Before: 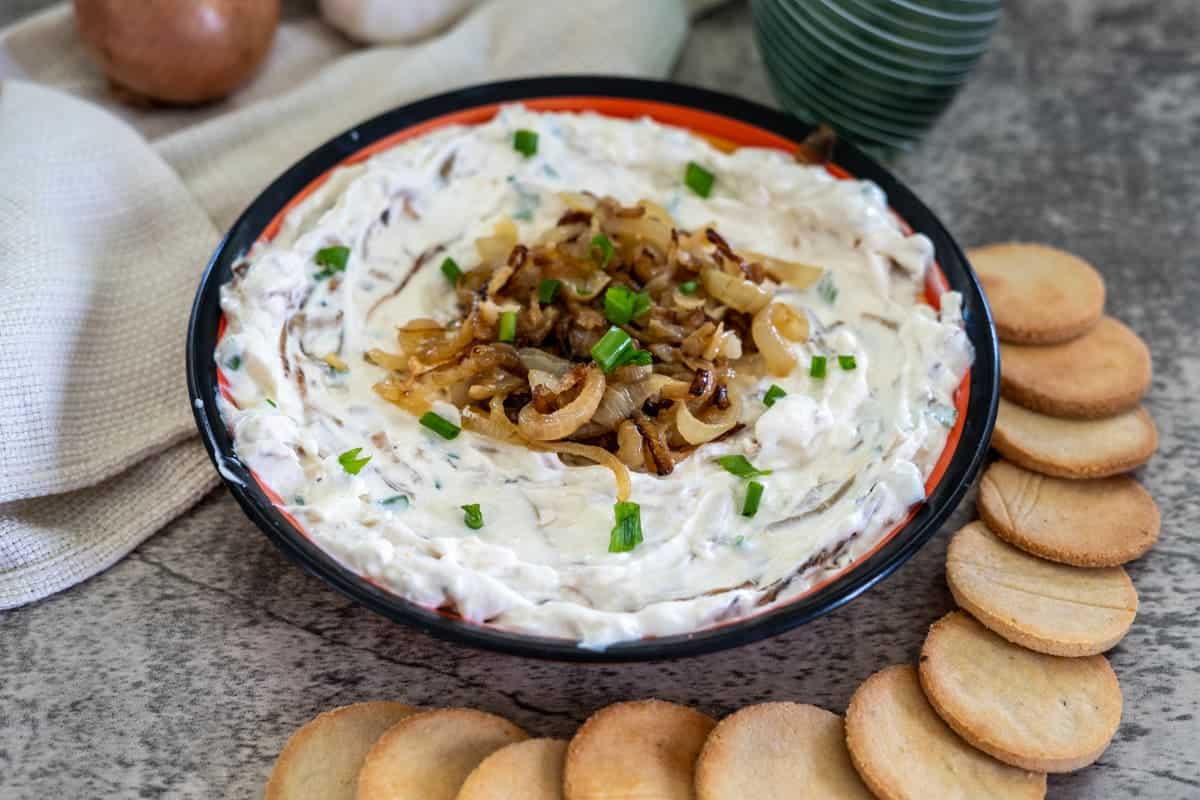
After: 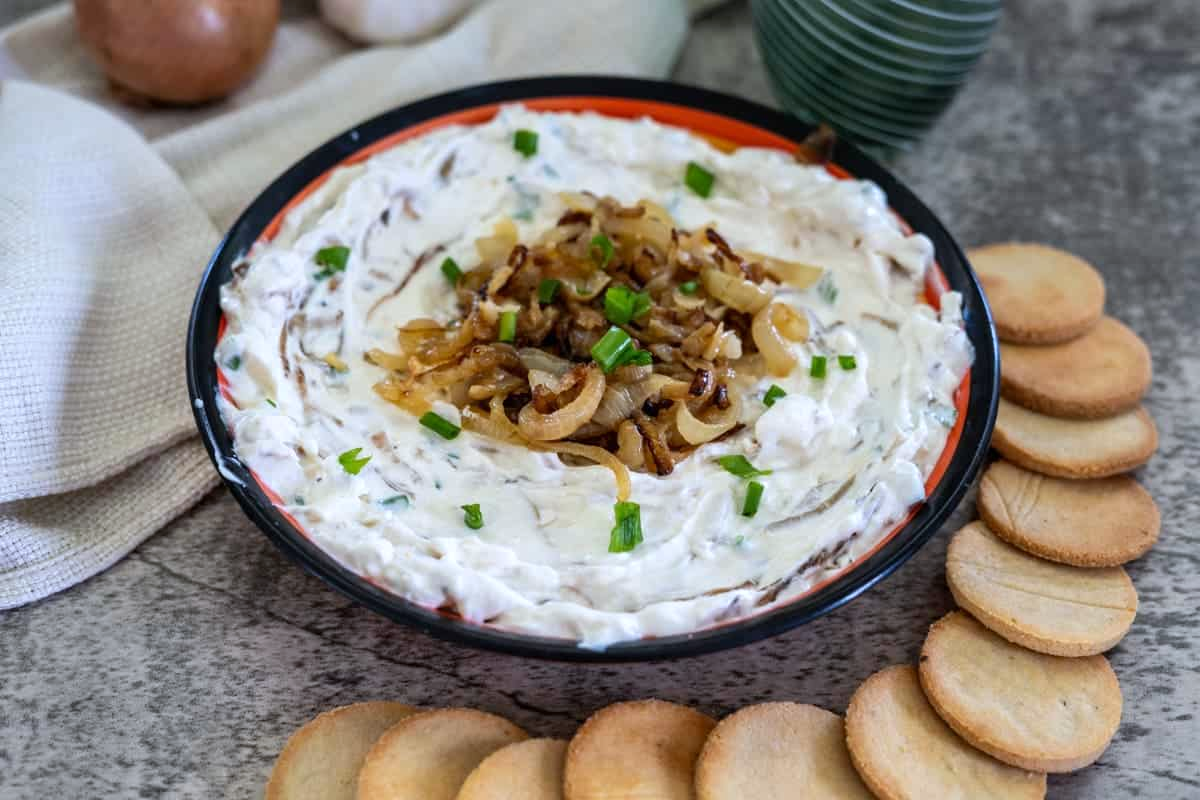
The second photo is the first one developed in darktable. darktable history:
white balance: red 0.974, blue 1.044
tone equalizer: on, module defaults
